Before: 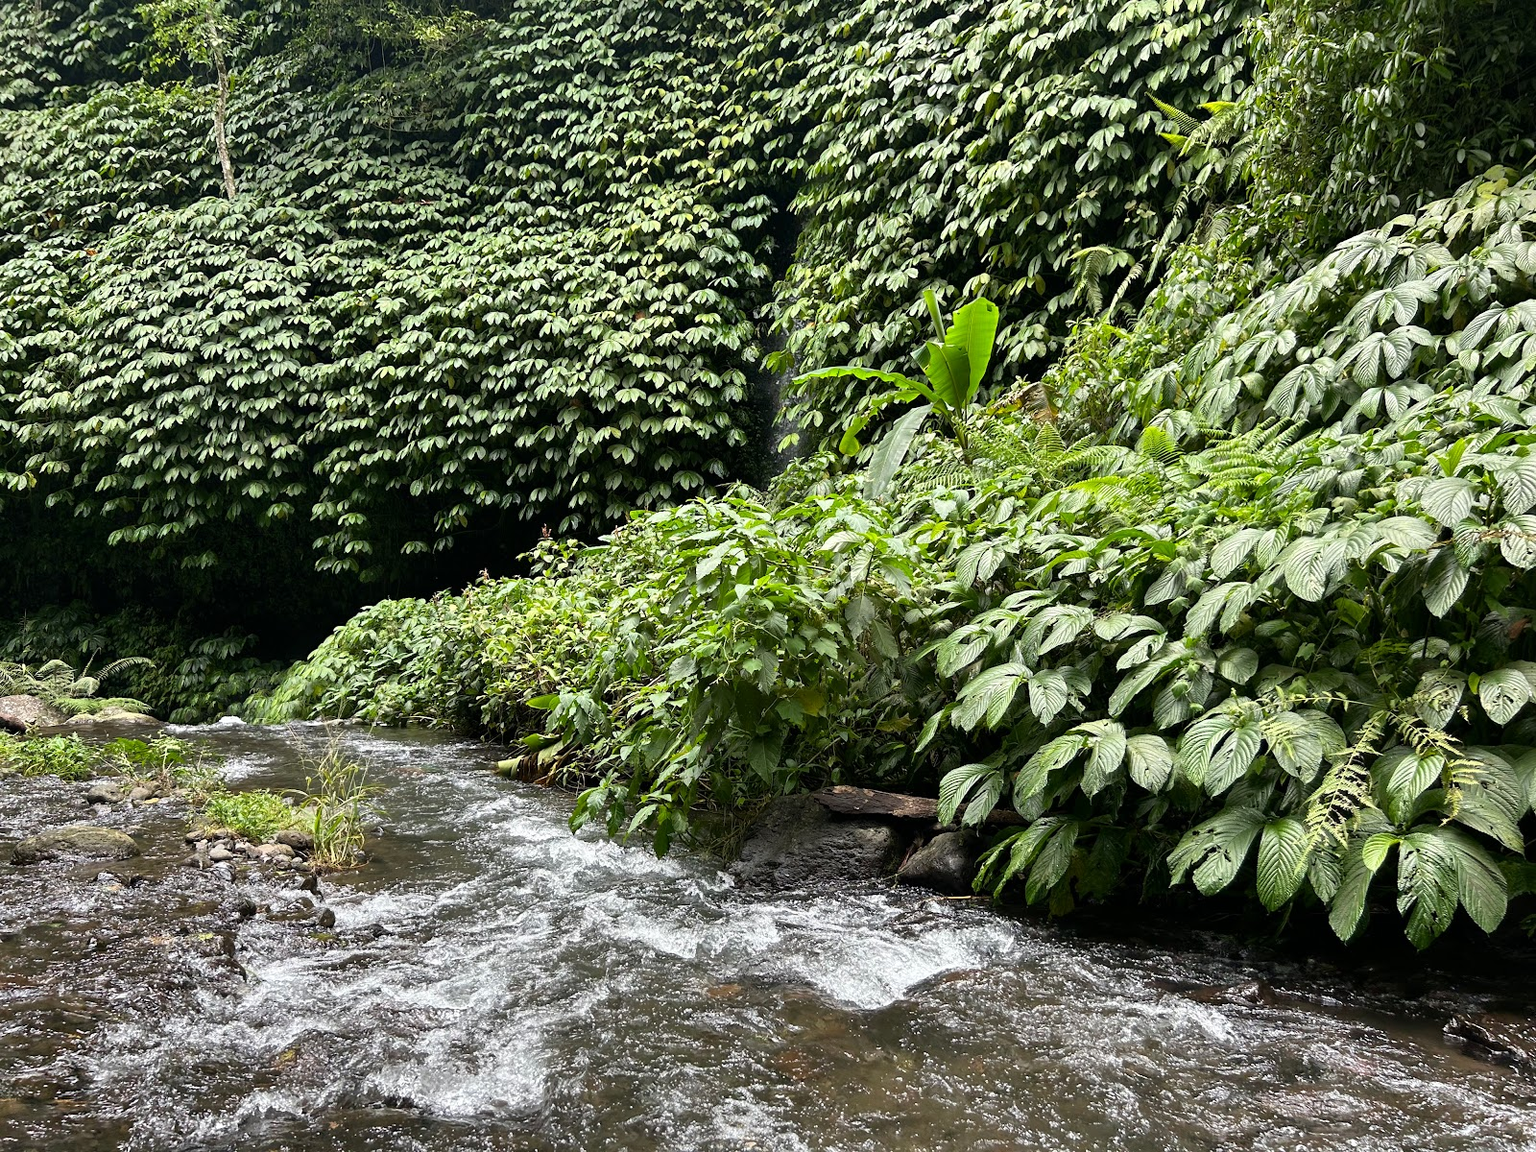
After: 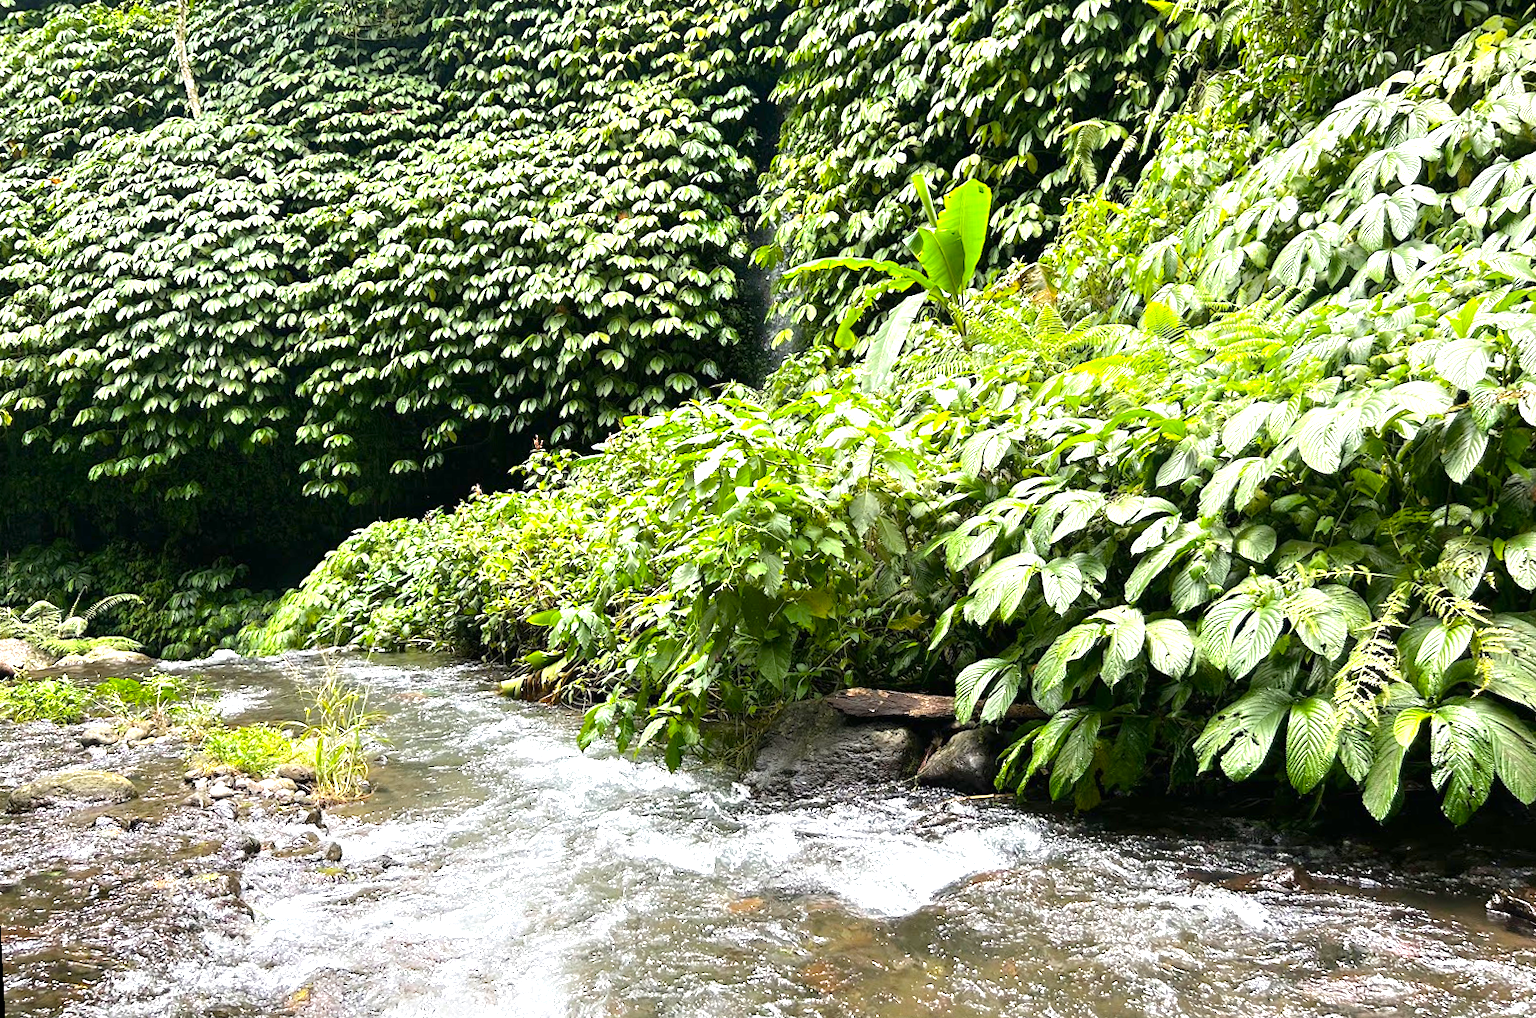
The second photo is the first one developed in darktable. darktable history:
shadows and highlights: shadows -40.15, highlights 62.88, soften with gaussian
color balance rgb: perceptual saturation grading › global saturation 20%, global vibrance 20%
rotate and perspective: rotation -3°, crop left 0.031, crop right 0.968, crop top 0.07, crop bottom 0.93
crop and rotate: top 6.25%
exposure: black level correction 0, exposure 1.1 EV, compensate exposure bias true, compensate highlight preservation false
